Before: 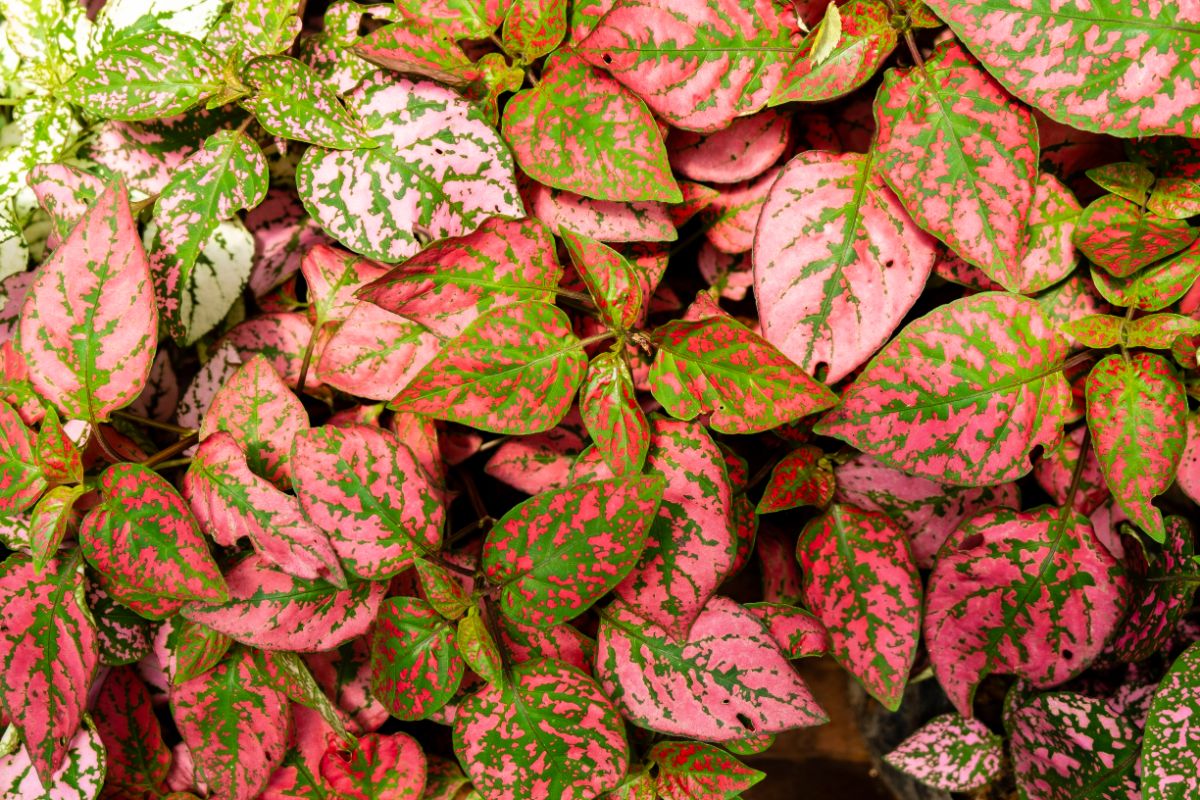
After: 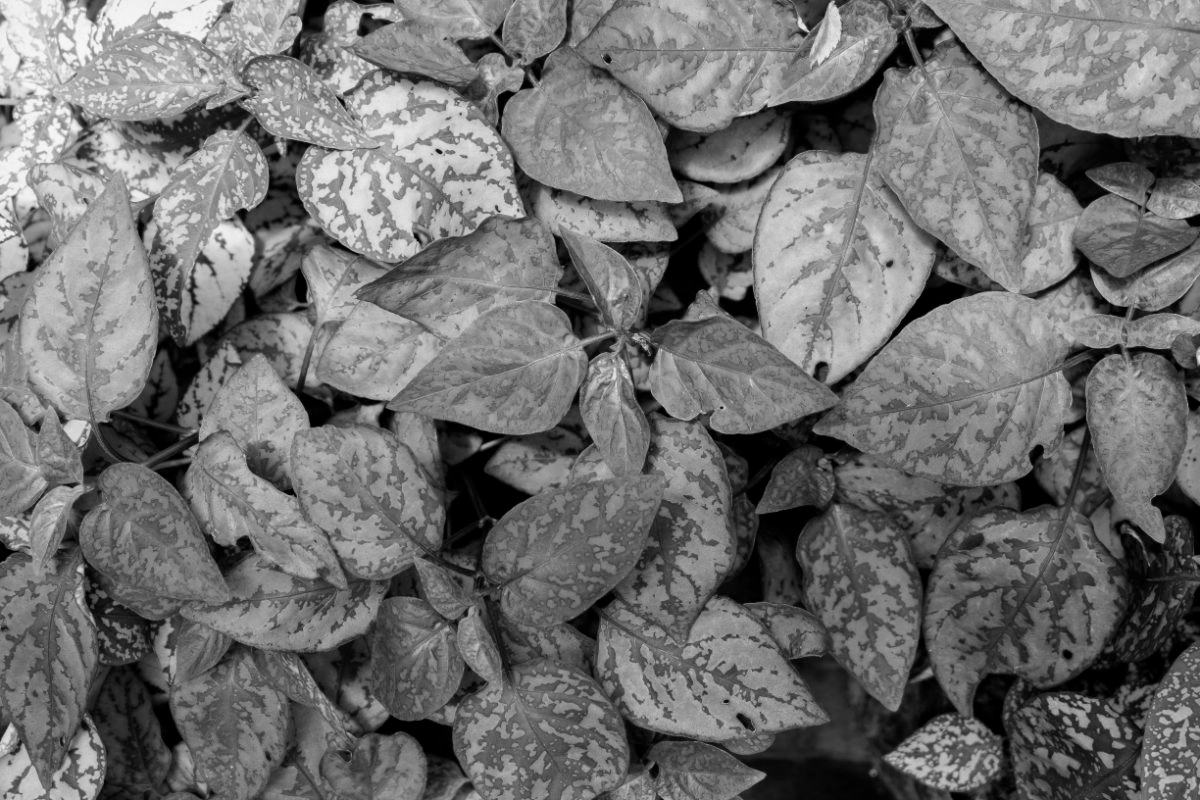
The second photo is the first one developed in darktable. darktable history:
color balance rgb: perceptual saturation grading › global saturation 20%, global vibrance 20%
exposure: black level correction 0.001, compensate highlight preservation false
monochrome: a -74.22, b 78.2
white balance: red 1.009, blue 1.027
